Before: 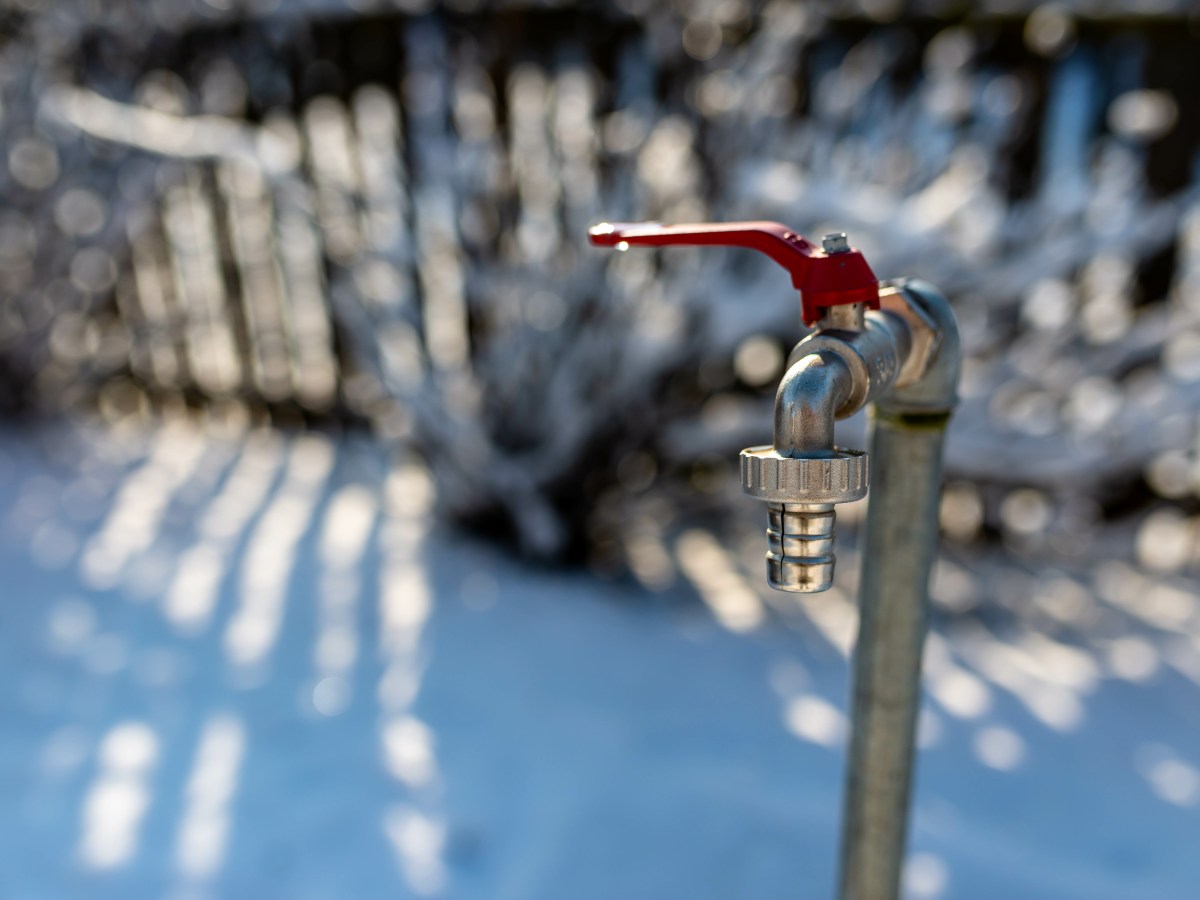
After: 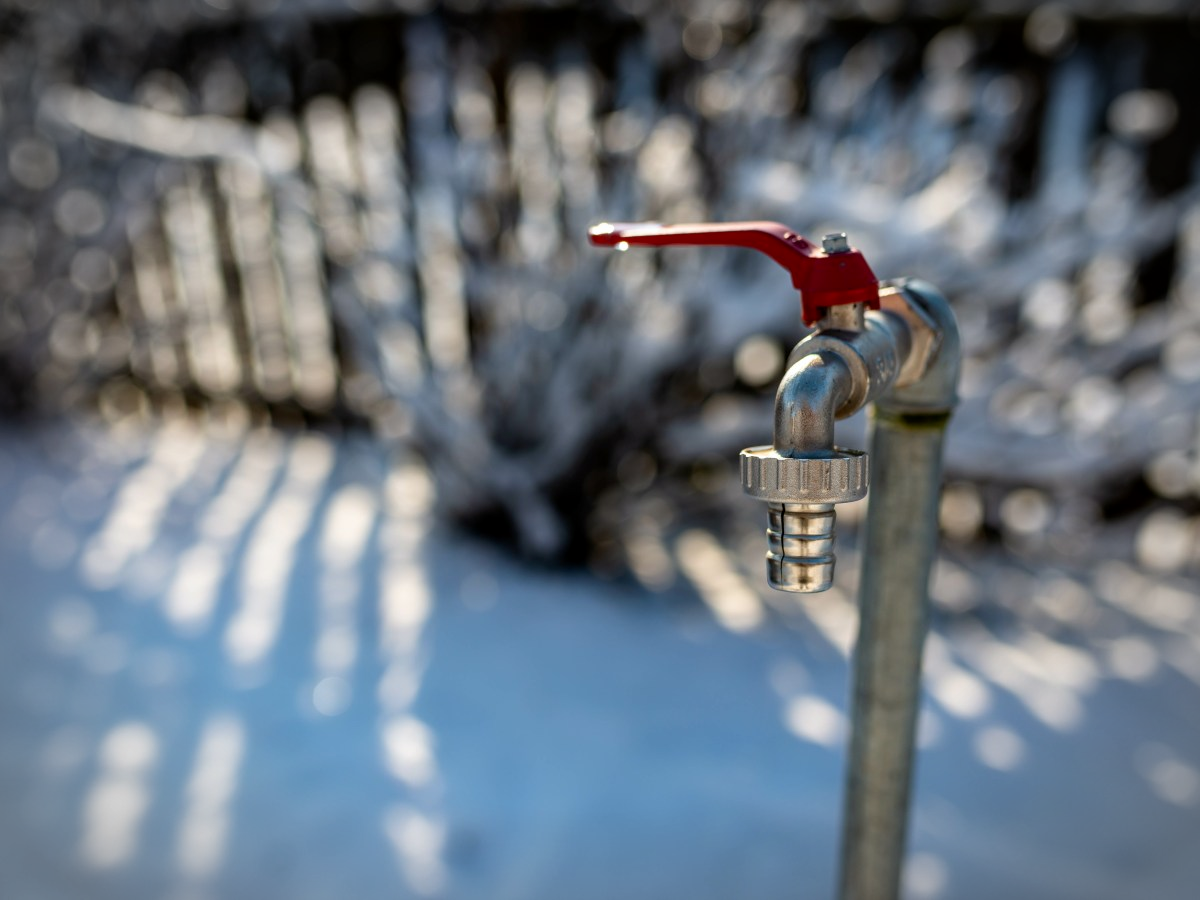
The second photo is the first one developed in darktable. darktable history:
exposure: black level correction 0.001, compensate highlight preservation false
vignetting: automatic ratio true
